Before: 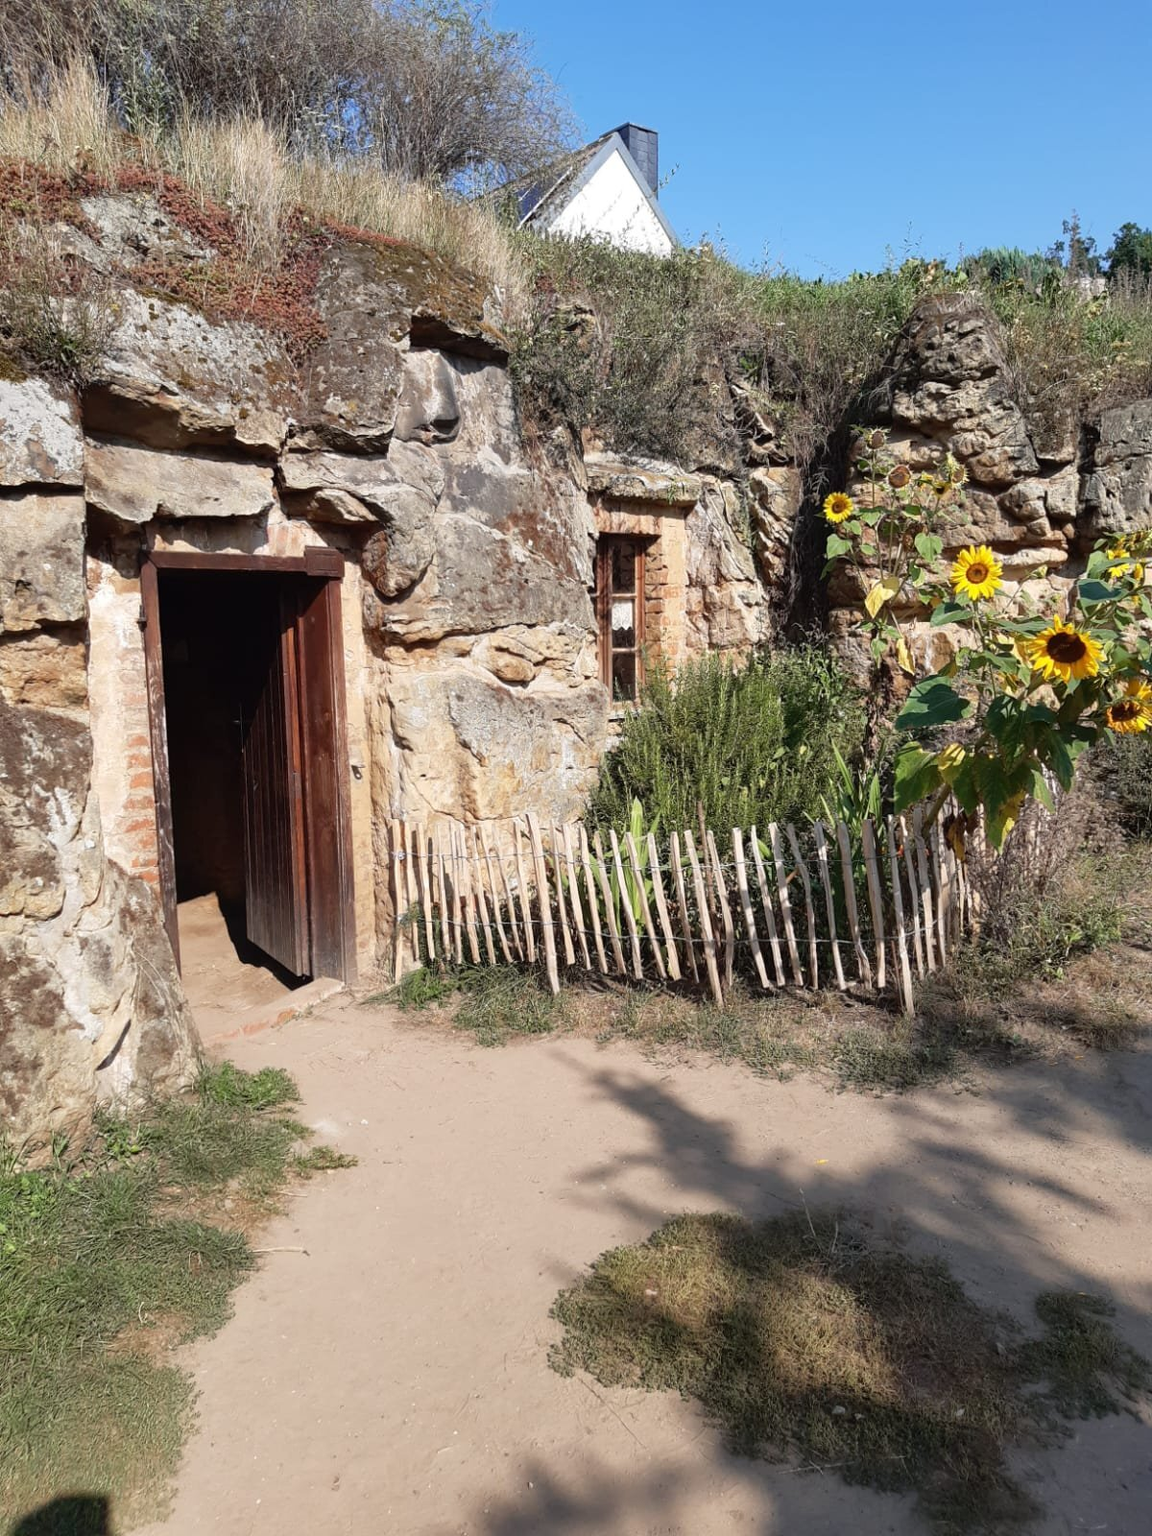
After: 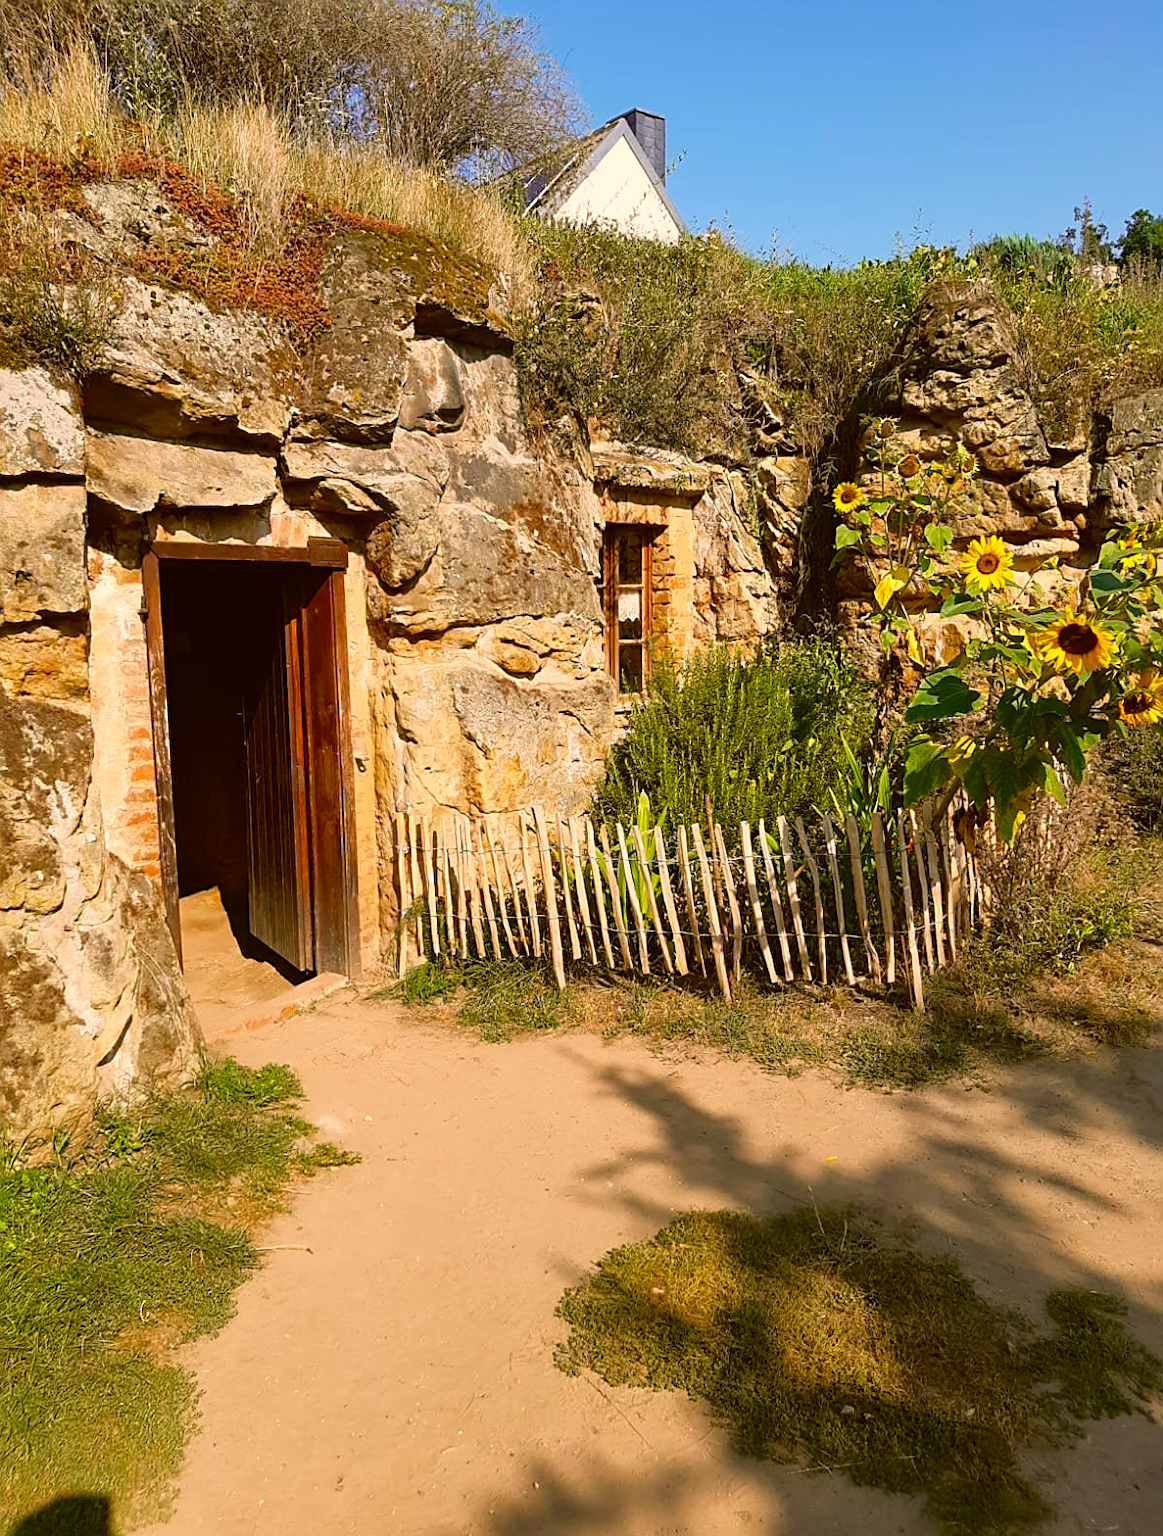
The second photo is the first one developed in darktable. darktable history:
sharpen: on, module defaults
crop: top 1.049%, right 0.001%
color balance rgb: linear chroma grading › global chroma 15%, perceptual saturation grading › global saturation 30%
color correction: highlights a* 8.98, highlights b* 15.09, shadows a* -0.49, shadows b* 26.52
contrast brightness saturation: contrast 0.04, saturation 0.07
